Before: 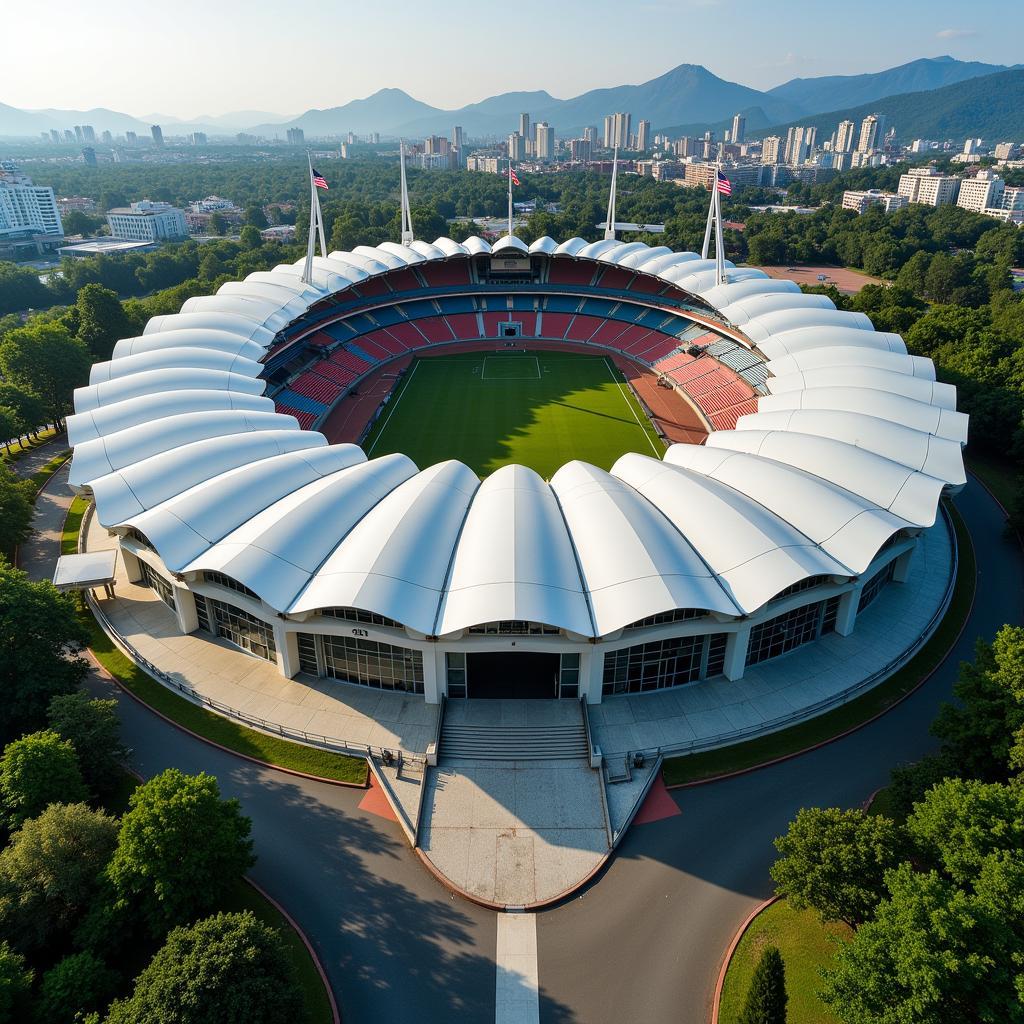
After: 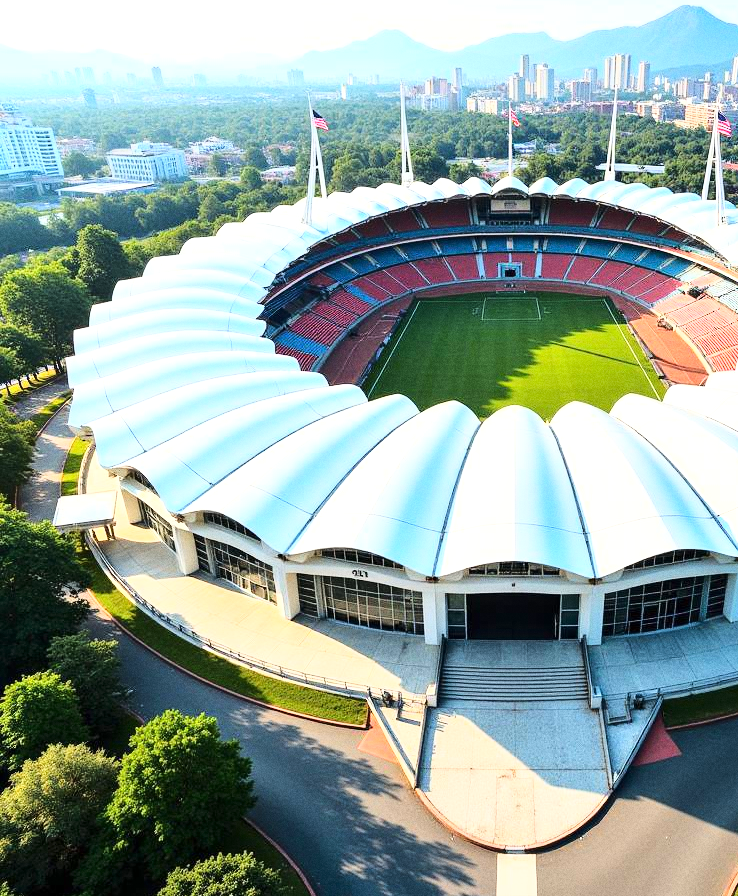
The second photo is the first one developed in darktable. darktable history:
crop: top 5.803%, right 27.864%, bottom 5.804%
base curve: curves: ch0 [(0, 0) (0.032, 0.037) (0.105, 0.228) (0.435, 0.76) (0.856, 0.983) (1, 1)]
exposure: exposure 0.74 EV, compensate highlight preservation false
grain: coarseness 0.47 ISO
